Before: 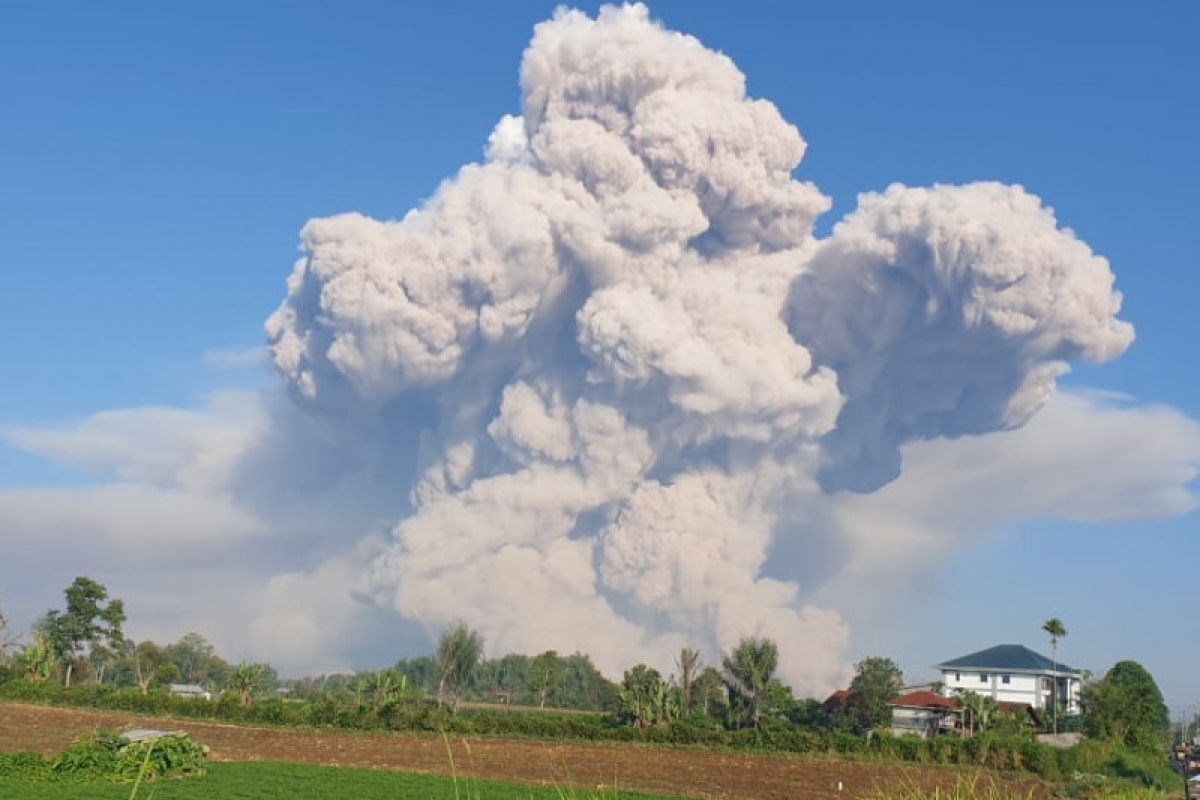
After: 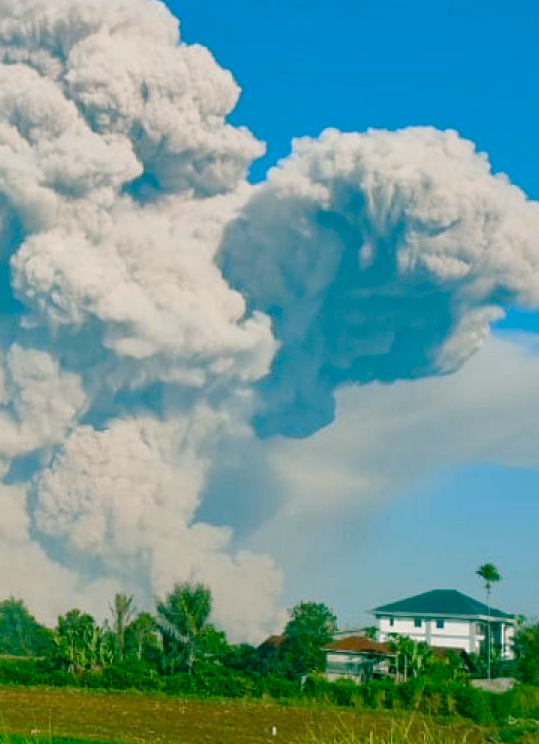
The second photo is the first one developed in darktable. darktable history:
crop: left 47.19%, top 6.921%, right 7.886%
exposure: black level correction 0.001, exposure -0.2 EV, compensate exposure bias true, compensate highlight preservation false
color balance rgb: shadows lift › chroma 11.827%, shadows lift › hue 132.58°, power › chroma 2.133%, power › hue 167.11°, highlights gain › chroma 1.354%, highlights gain › hue 55.51°, linear chroma grading › global chroma 10.626%, perceptual saturation grading › global saturation 26.892%, perceptual saturation grading › highlights -28.77%, perceptual saturation grading › mid-tones 15.466%, perceptual saturation grading › shadows 32.754%
local contrast: mode bilateral grid, contrast 20, coarseness 51, detail 120%, midtone range 0.2
color zones: curves: ch0 [(0.068, 0.464) (0.25, 0.5) (0.48, 0.508) (0.75, 0.536) (0.886, 0.476) (0.967, 0.456)]; ch1 [(0.066, 0.456) (0.25, 0.5) (0.616, 0.508) (0.746, 0.56) (0.934, 0.444)]
